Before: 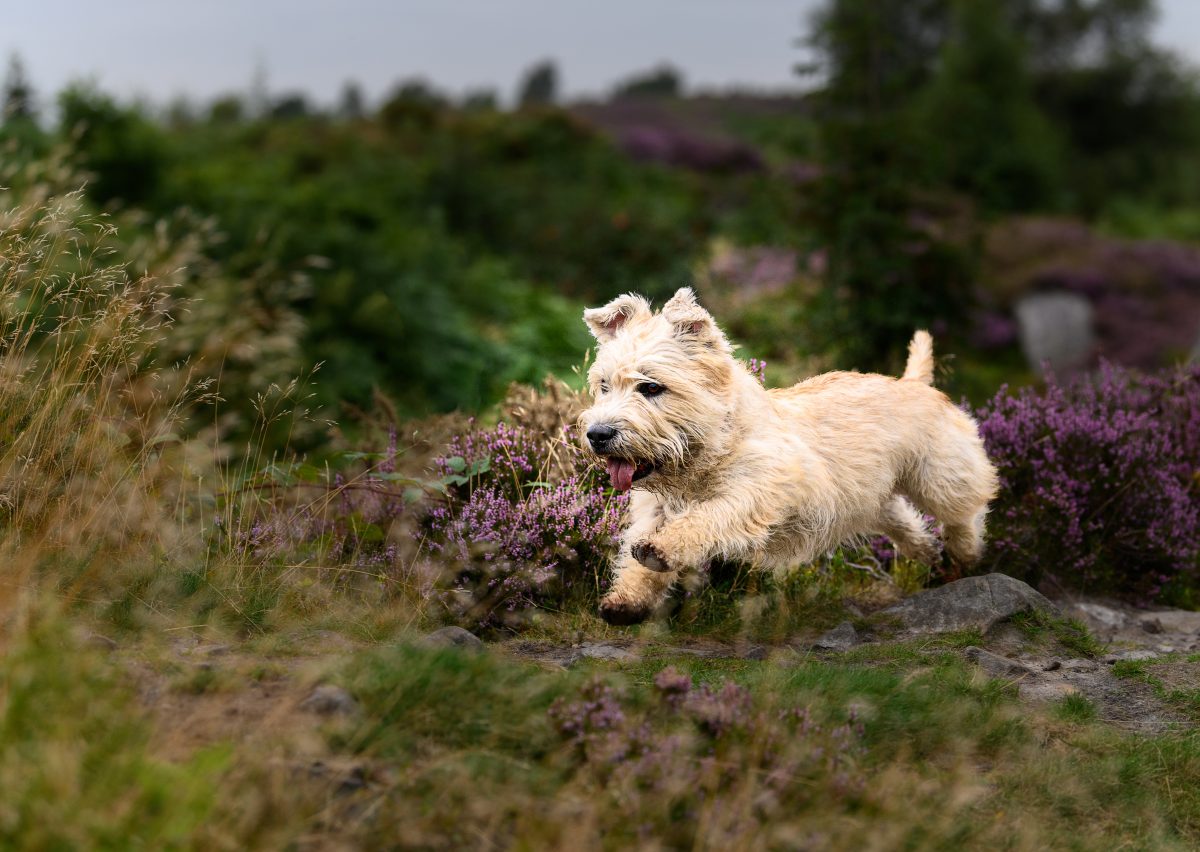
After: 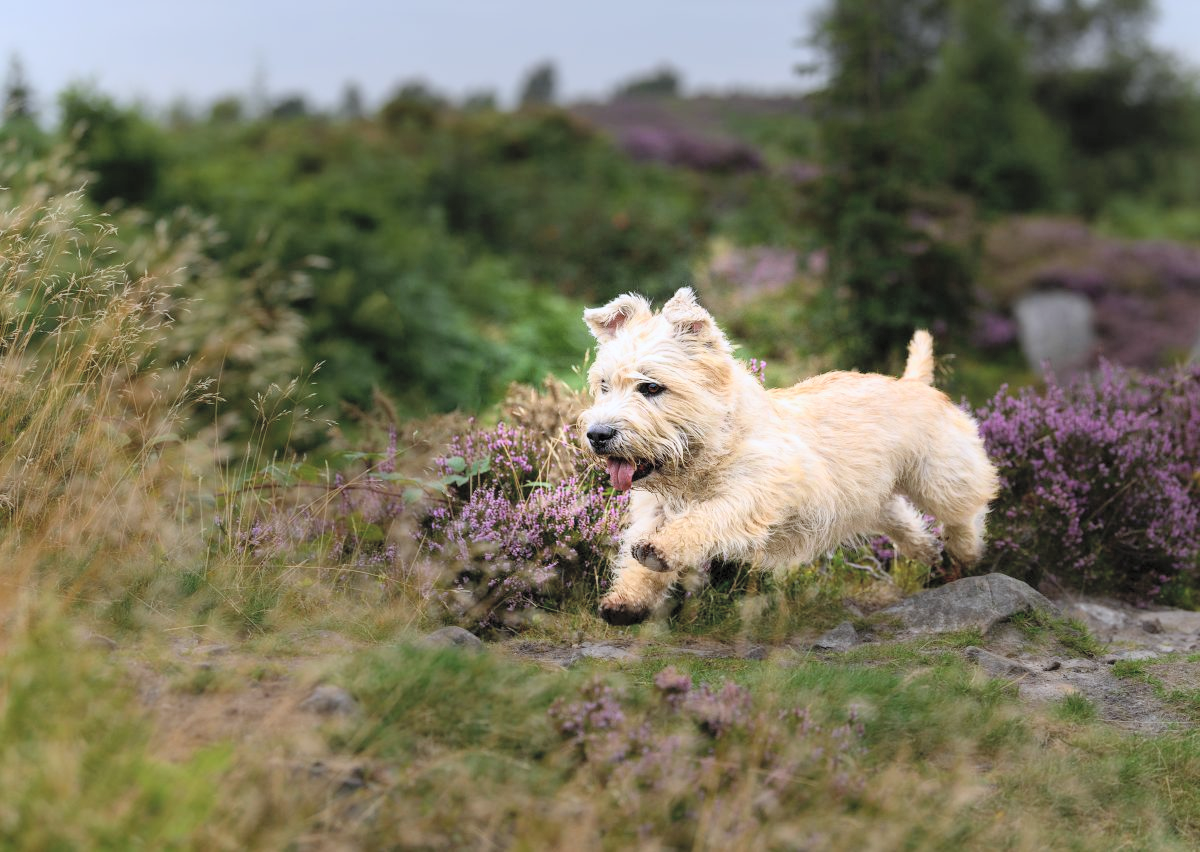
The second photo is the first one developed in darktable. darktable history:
contrast brightness saturation: brightness 0.28
white balance: red 0.967, blue 1.049
